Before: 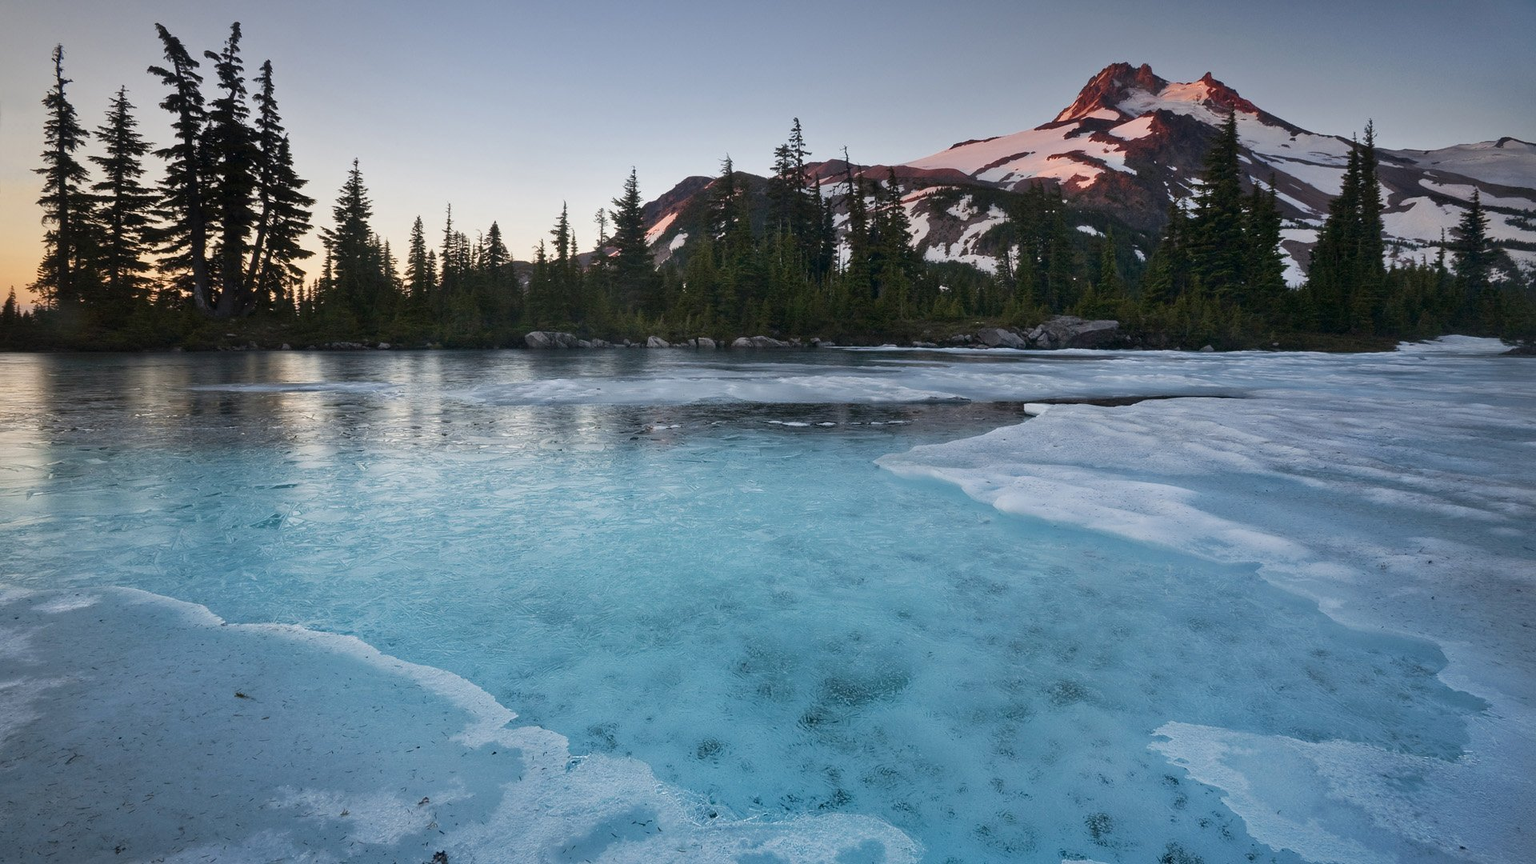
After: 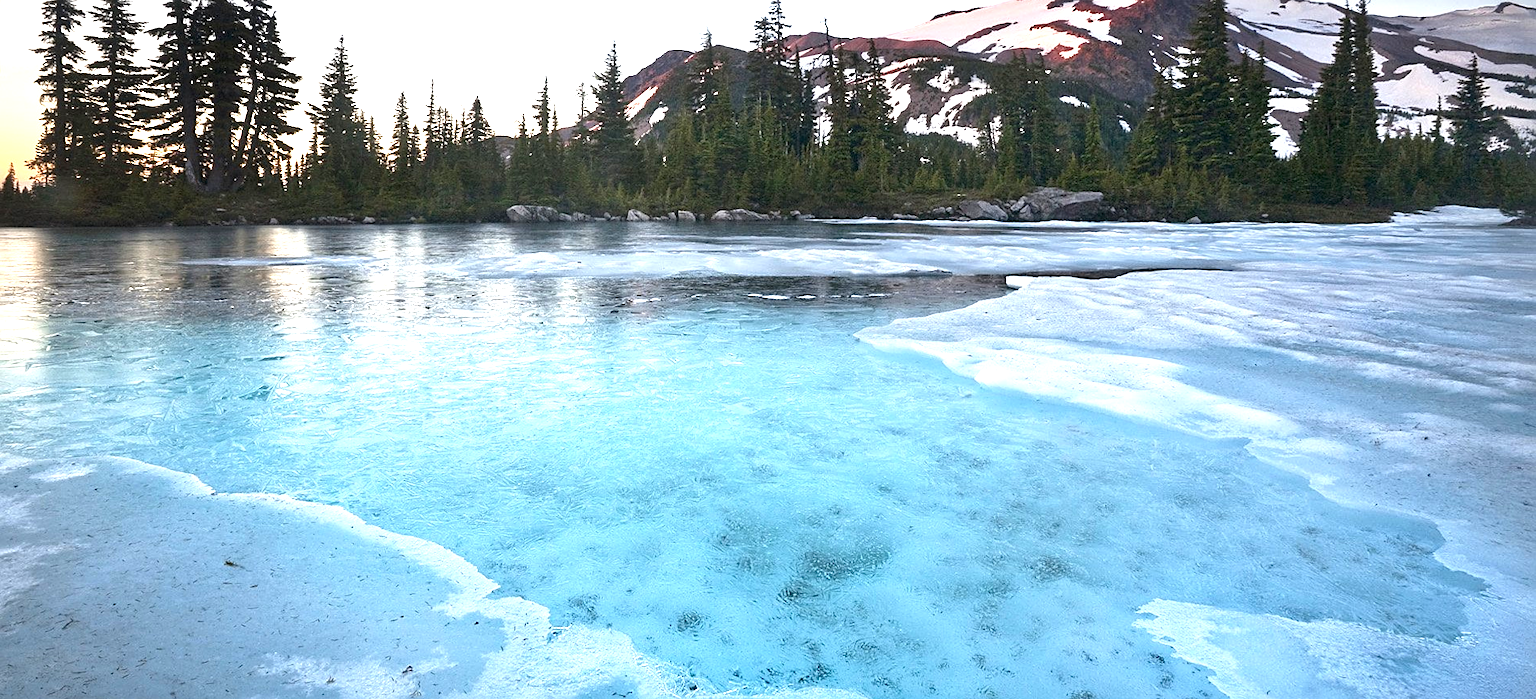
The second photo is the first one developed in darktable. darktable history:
sharpen: on, module defaults
exposure: black level correction 0, exposure 1.379 EV, compensate exposure bias true, compensate highlight preservation false
rotate and perspective: lens shift (horizontal) -0.055, automatic cropping off
crop and rotate: top 15.774%, bottom 5.506%
